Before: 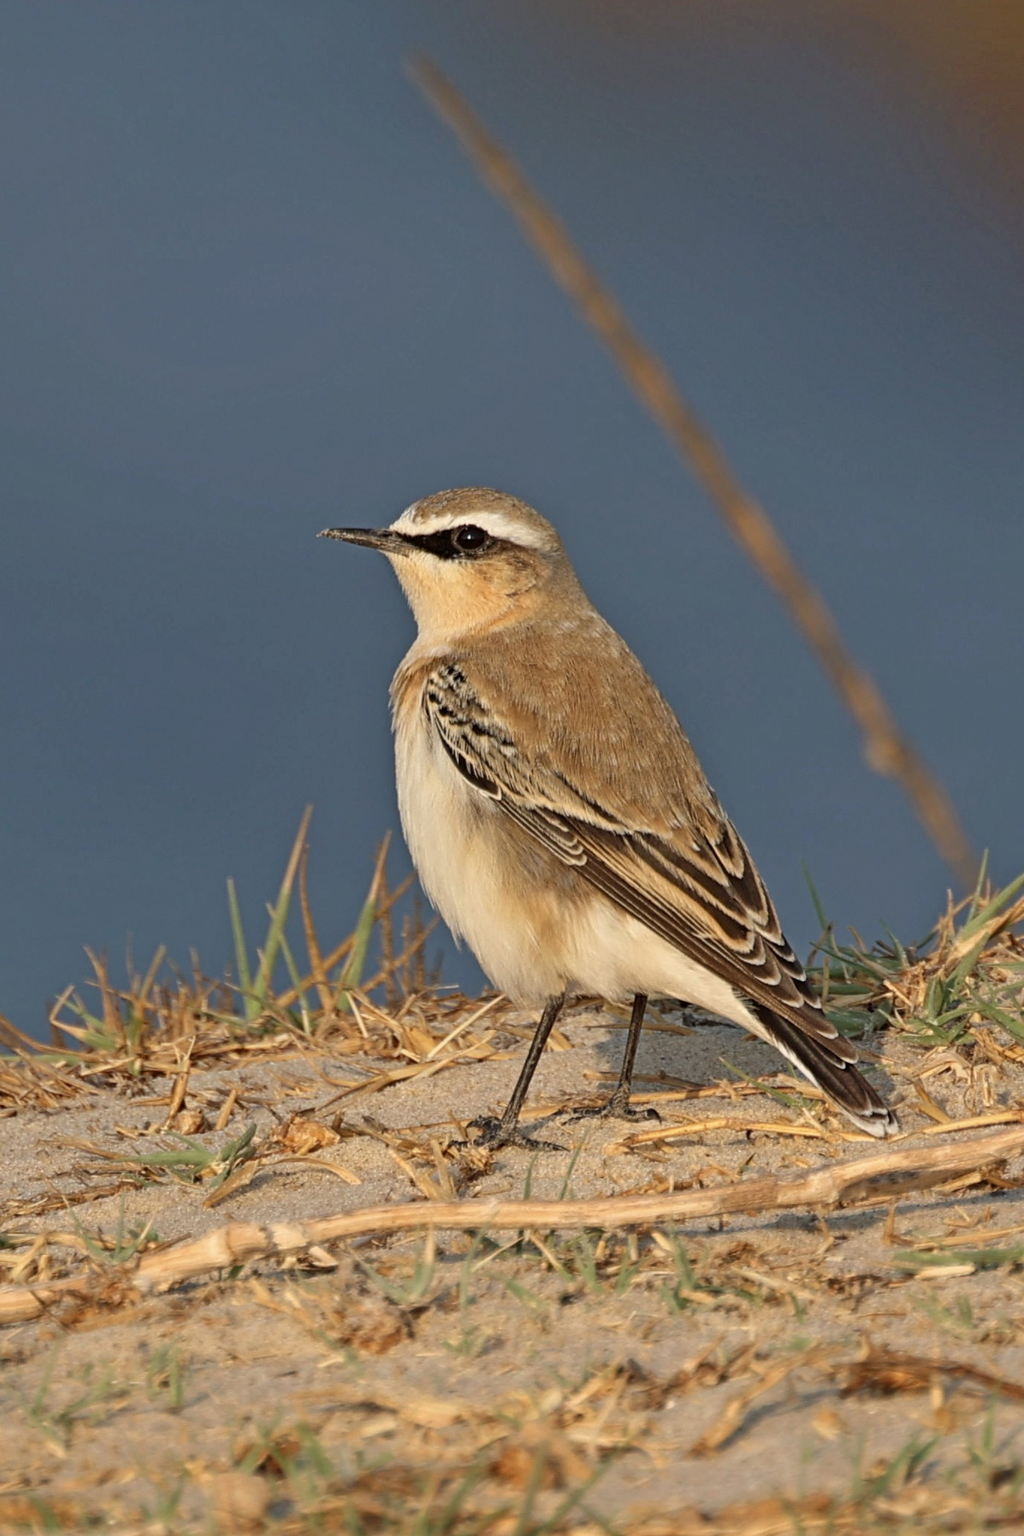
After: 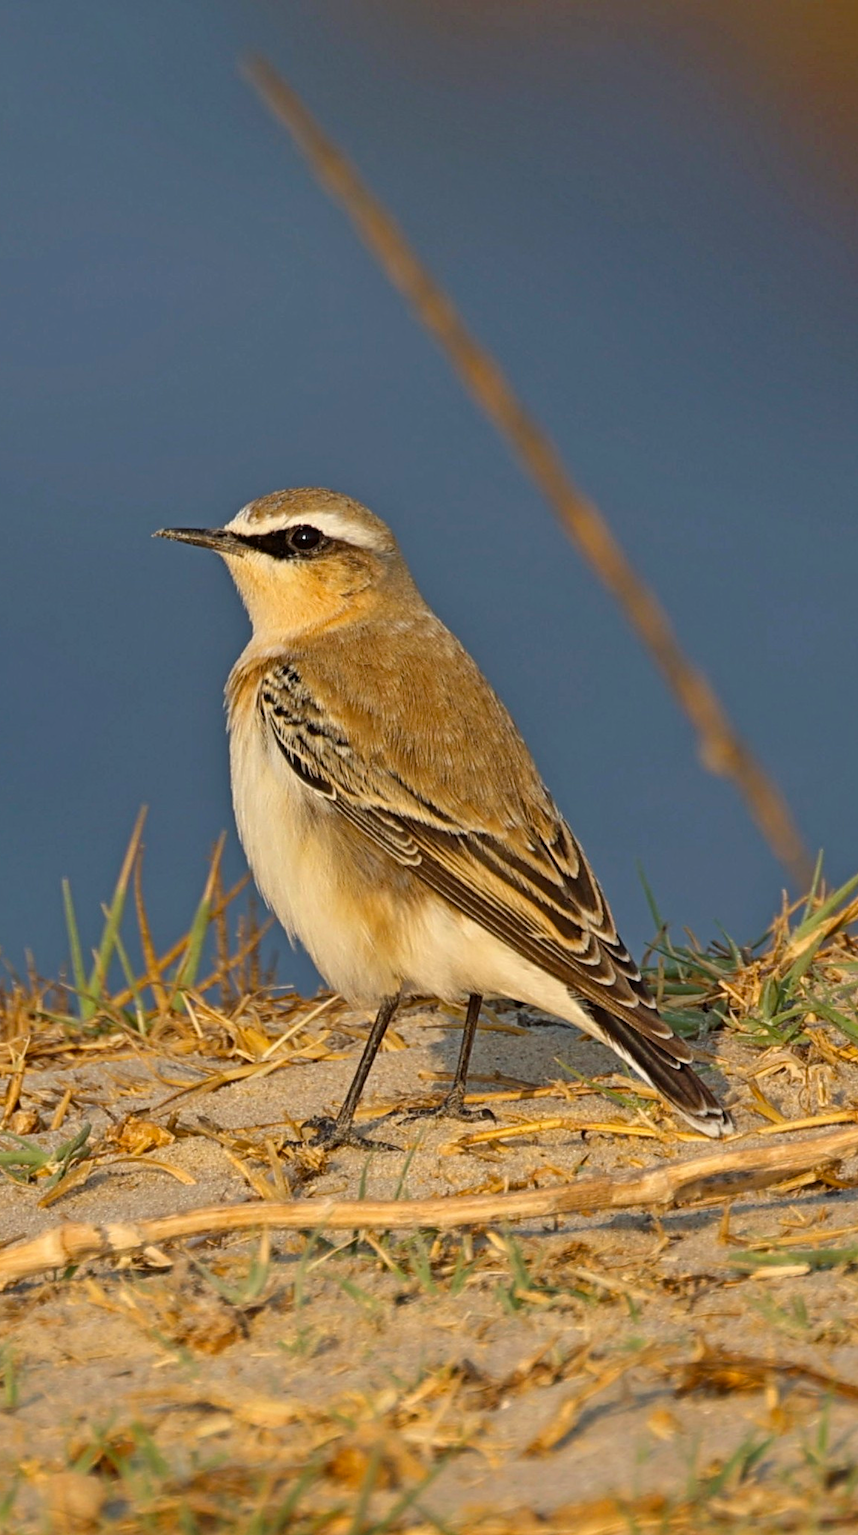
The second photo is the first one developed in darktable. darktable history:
color balance rgb: perceptual saturation grading › global saturation 25%, global vibrance 20%
tone equalizer: on, module defaults
crop: left 16.145%
